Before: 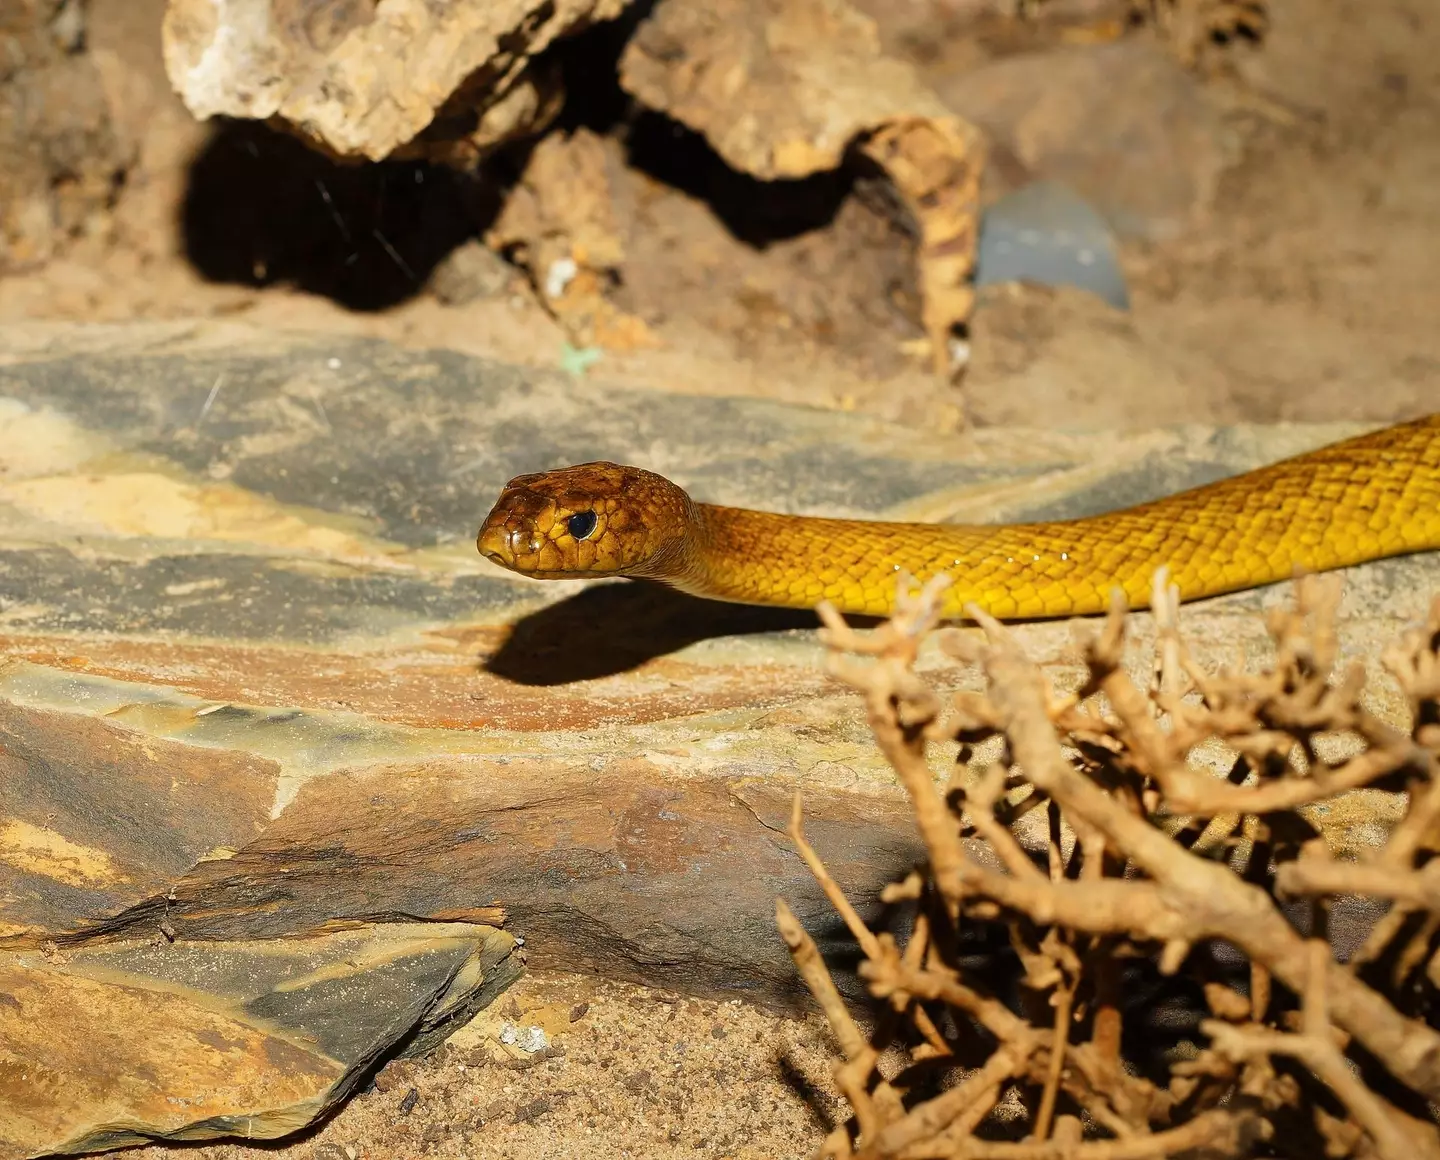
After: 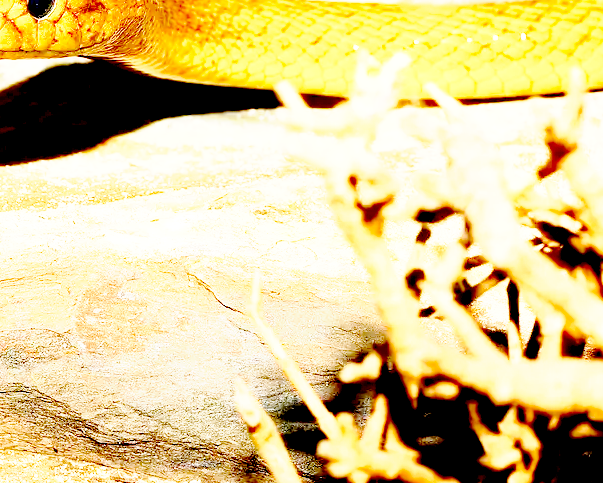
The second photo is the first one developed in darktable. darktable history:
crop: left 37.615%, top 44.845%, right 20.496%, bottom 13.449%
base curve: curves: ch0 [(0, 0) (0.025, 0.046) (0.112, 0.277) (0.467, 0.74) (0.814, 0.929) (1, 0.942)], preserve colors none
exposure: black level correction 0.015, exposure 1.769 EV, compensate highlight preservation false
